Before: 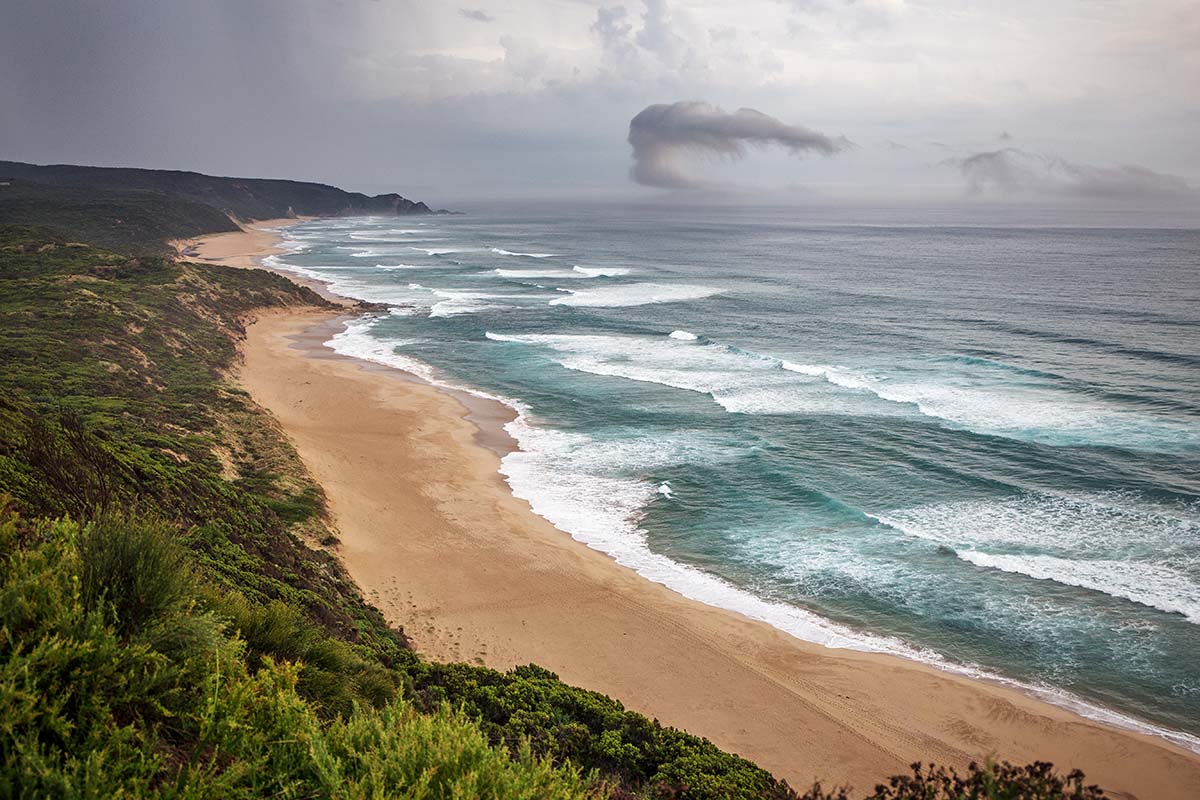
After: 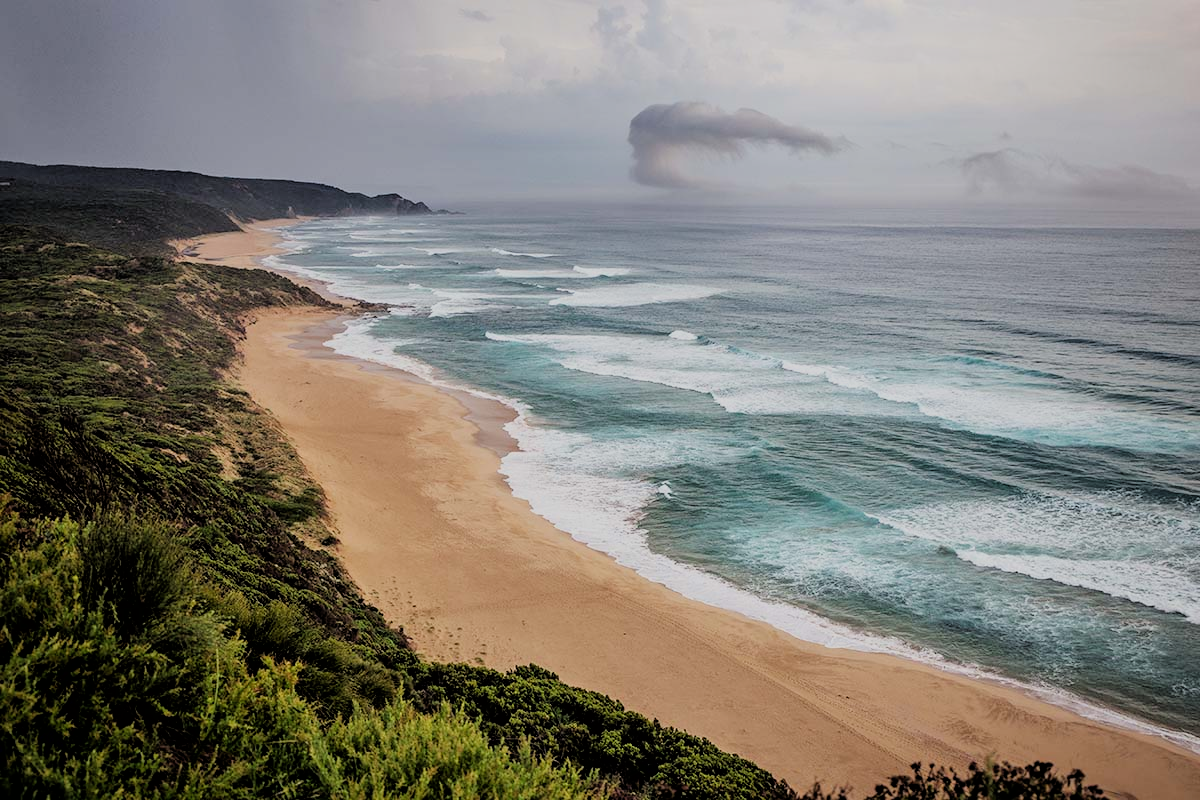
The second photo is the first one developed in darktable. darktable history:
filmic rgb: black relative exposure -4.26 EV, white relative exposure 4.56 EV, hardness 2.38, contrast 1.051, color science v6 (2022)
